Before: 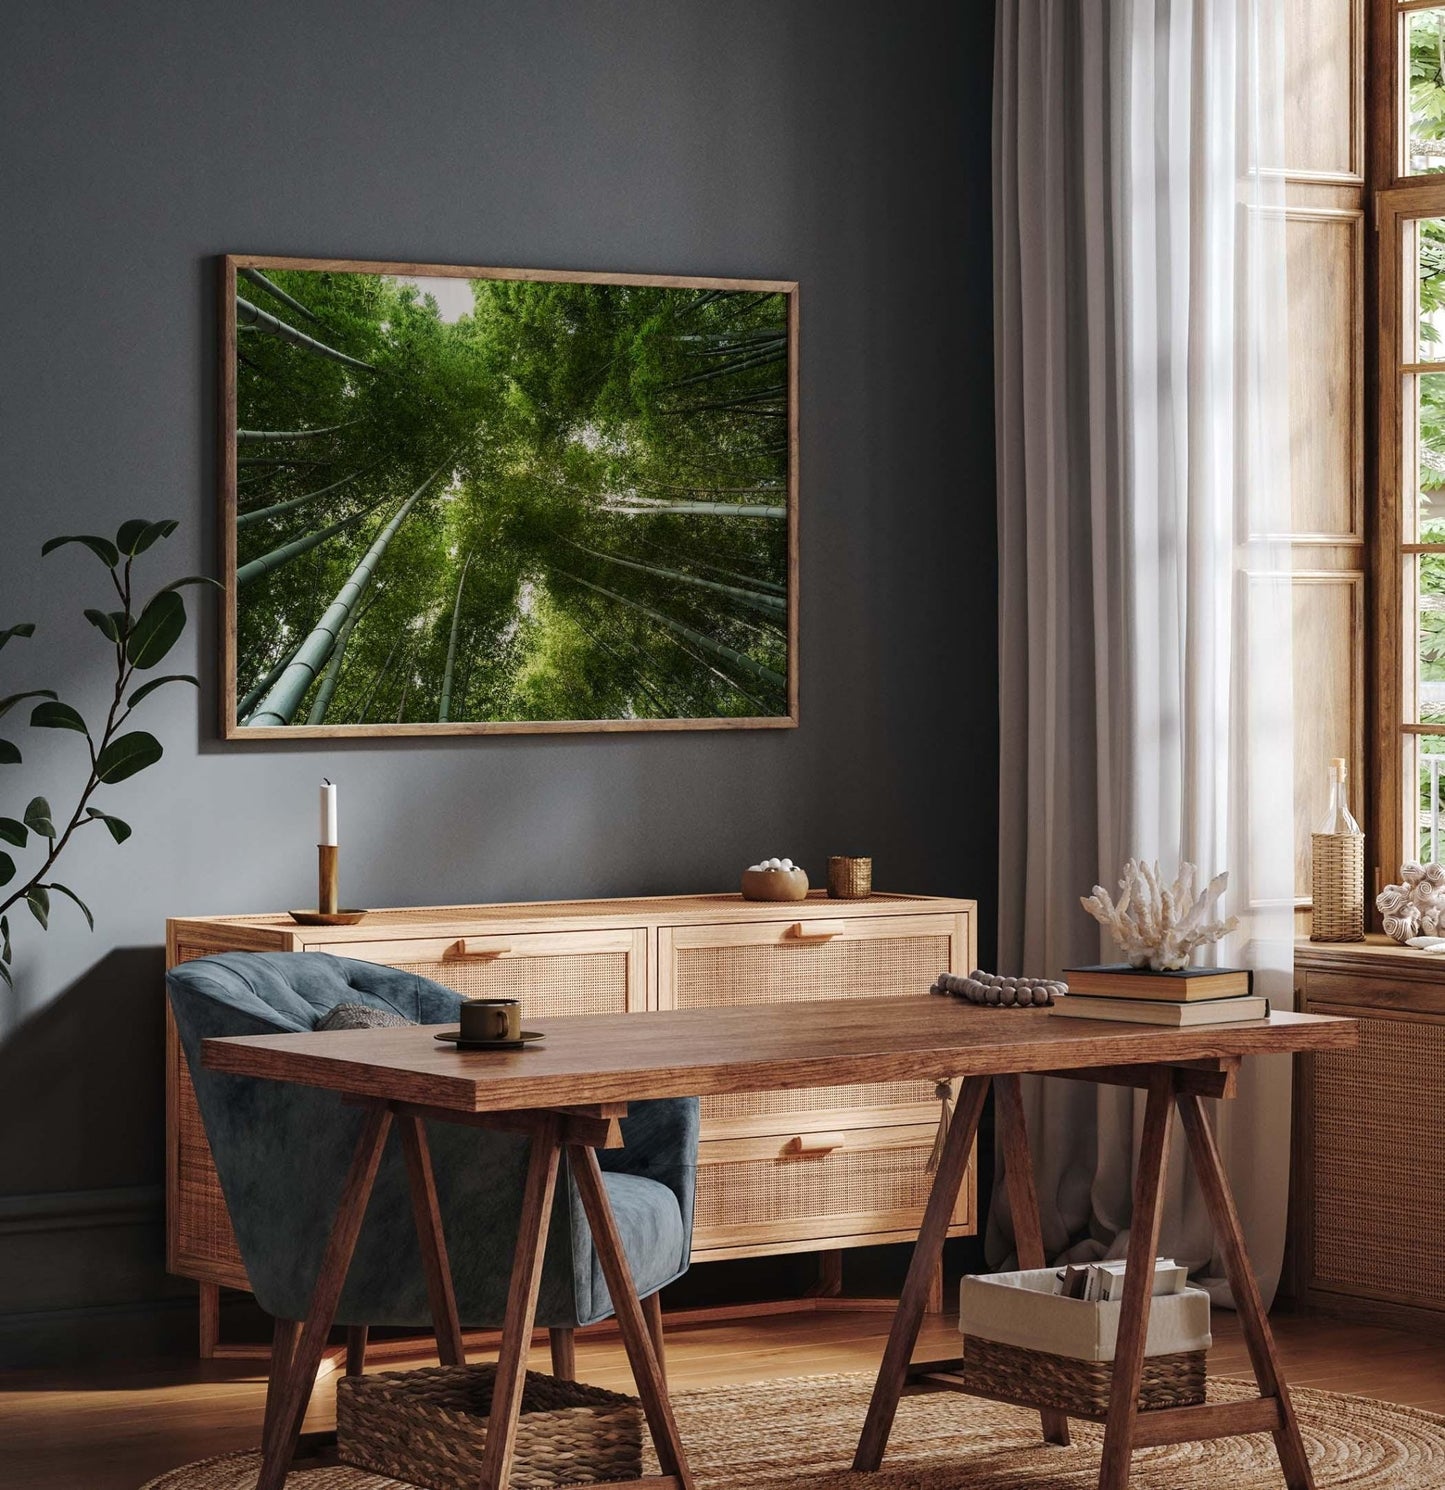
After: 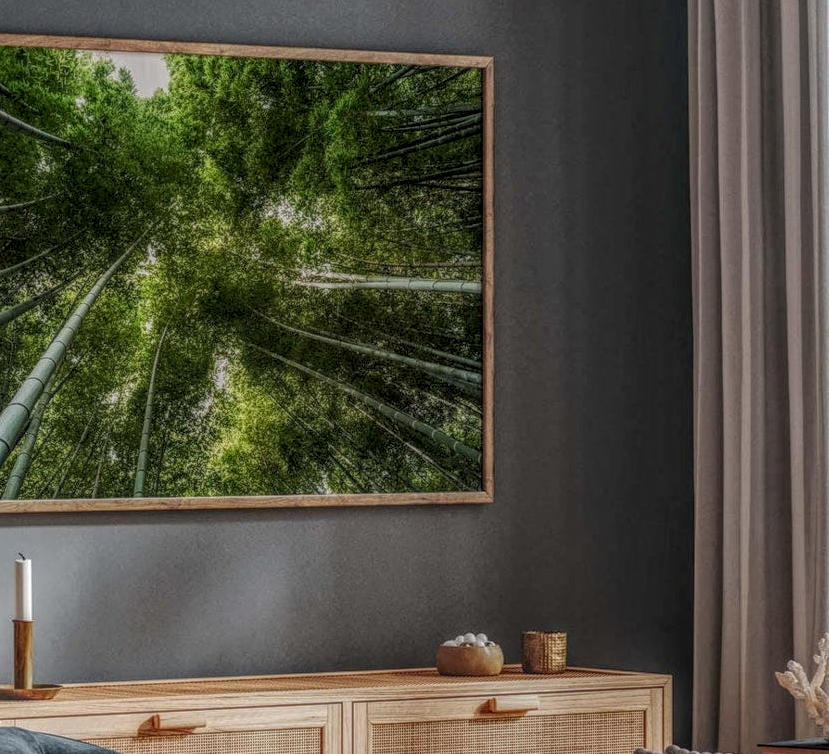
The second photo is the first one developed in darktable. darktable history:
local contrast: highlights 4%, shadows 7%, detail 200%, midtone range 0.243
crop: left 21.166%, top 15.167%, right 21.443%, bottom 34.172%
